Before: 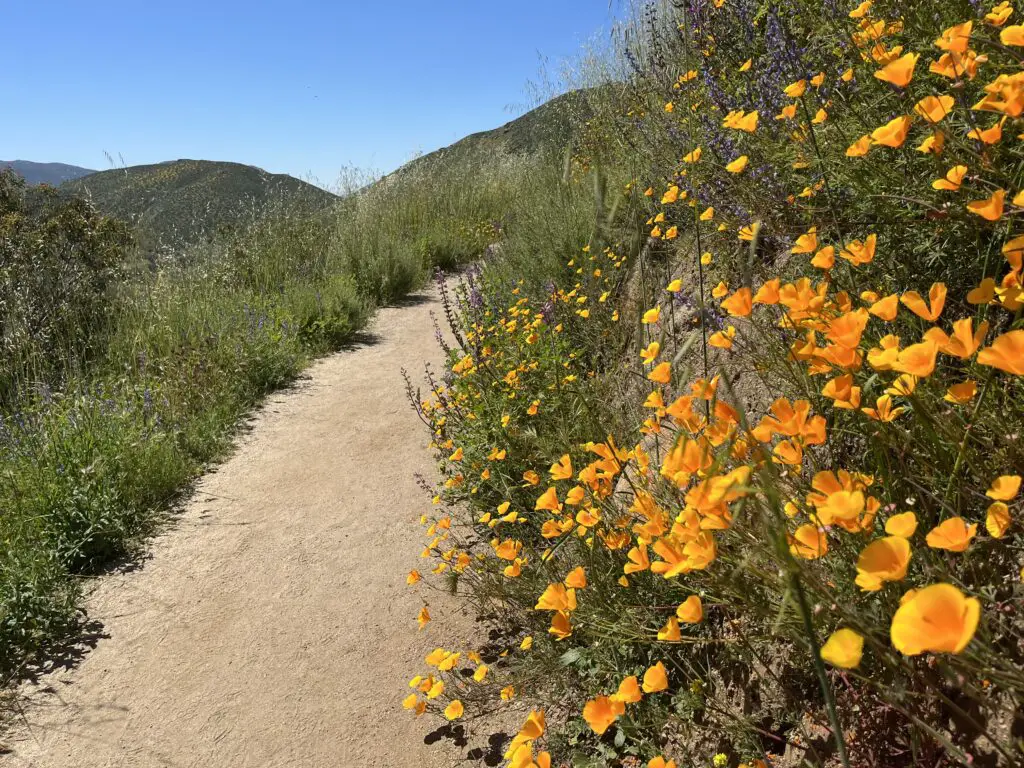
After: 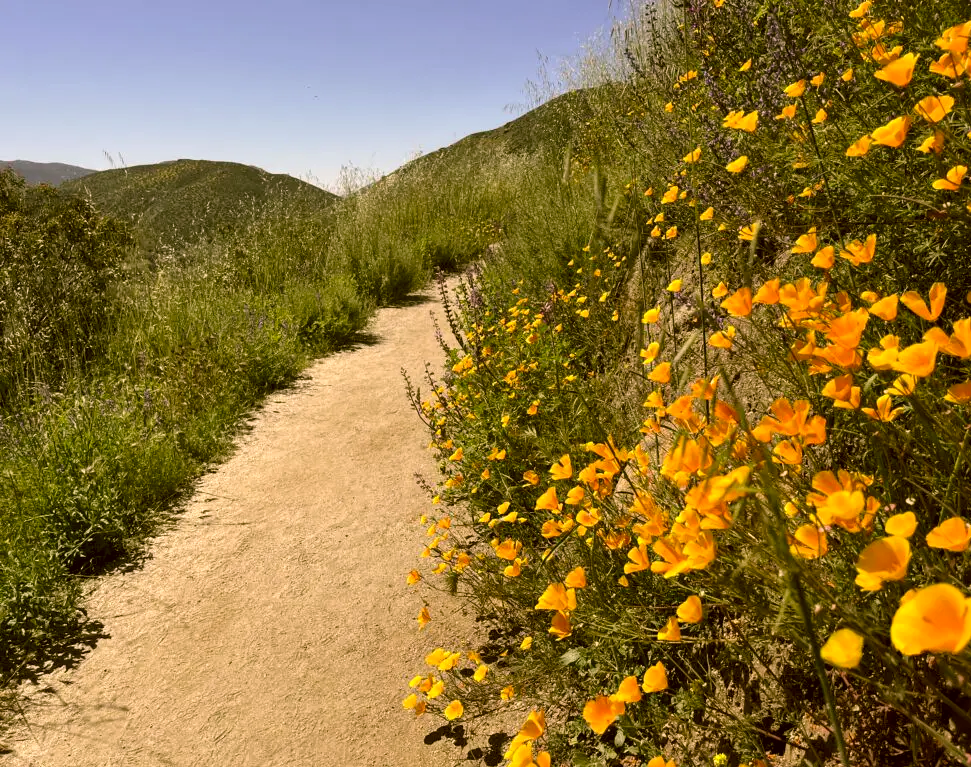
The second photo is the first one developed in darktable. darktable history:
crop and rotate: right 5.167%
levels: levels [0.031, 0.5, 0.969]
local contrast: mode bilateral grid, contrast 20, coarseness 50, detail 120%, midtone range 0.2
color correction: highlights a* 8.98, highlights b* 15.09, shadows a* -0.49, shadows b* 26.52
